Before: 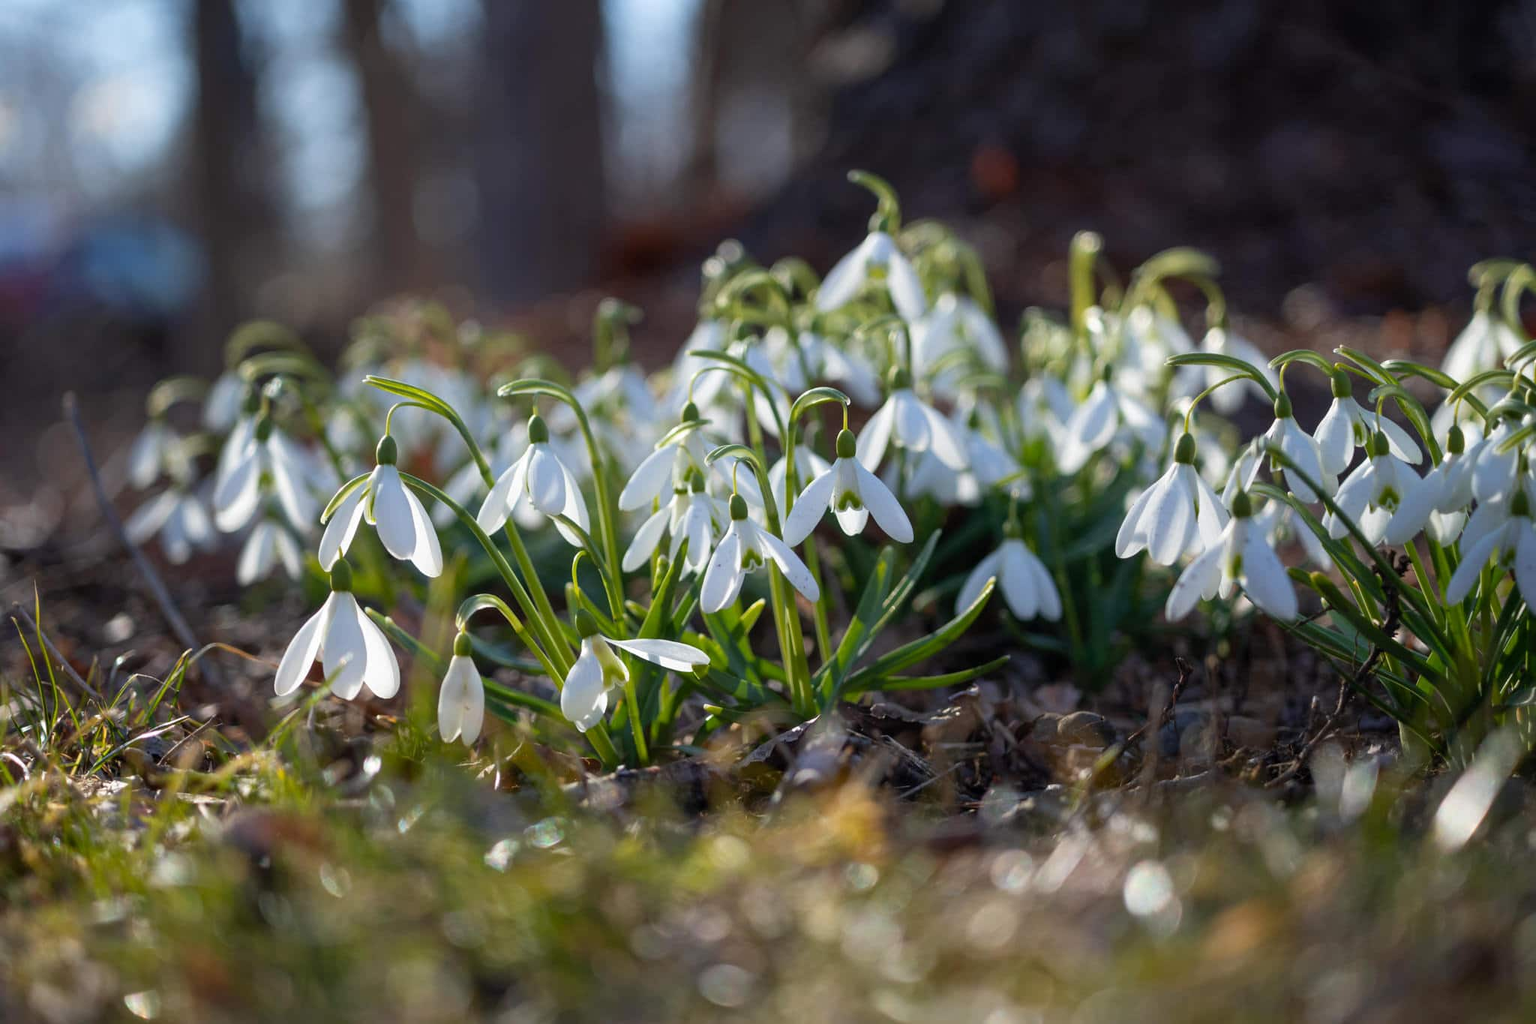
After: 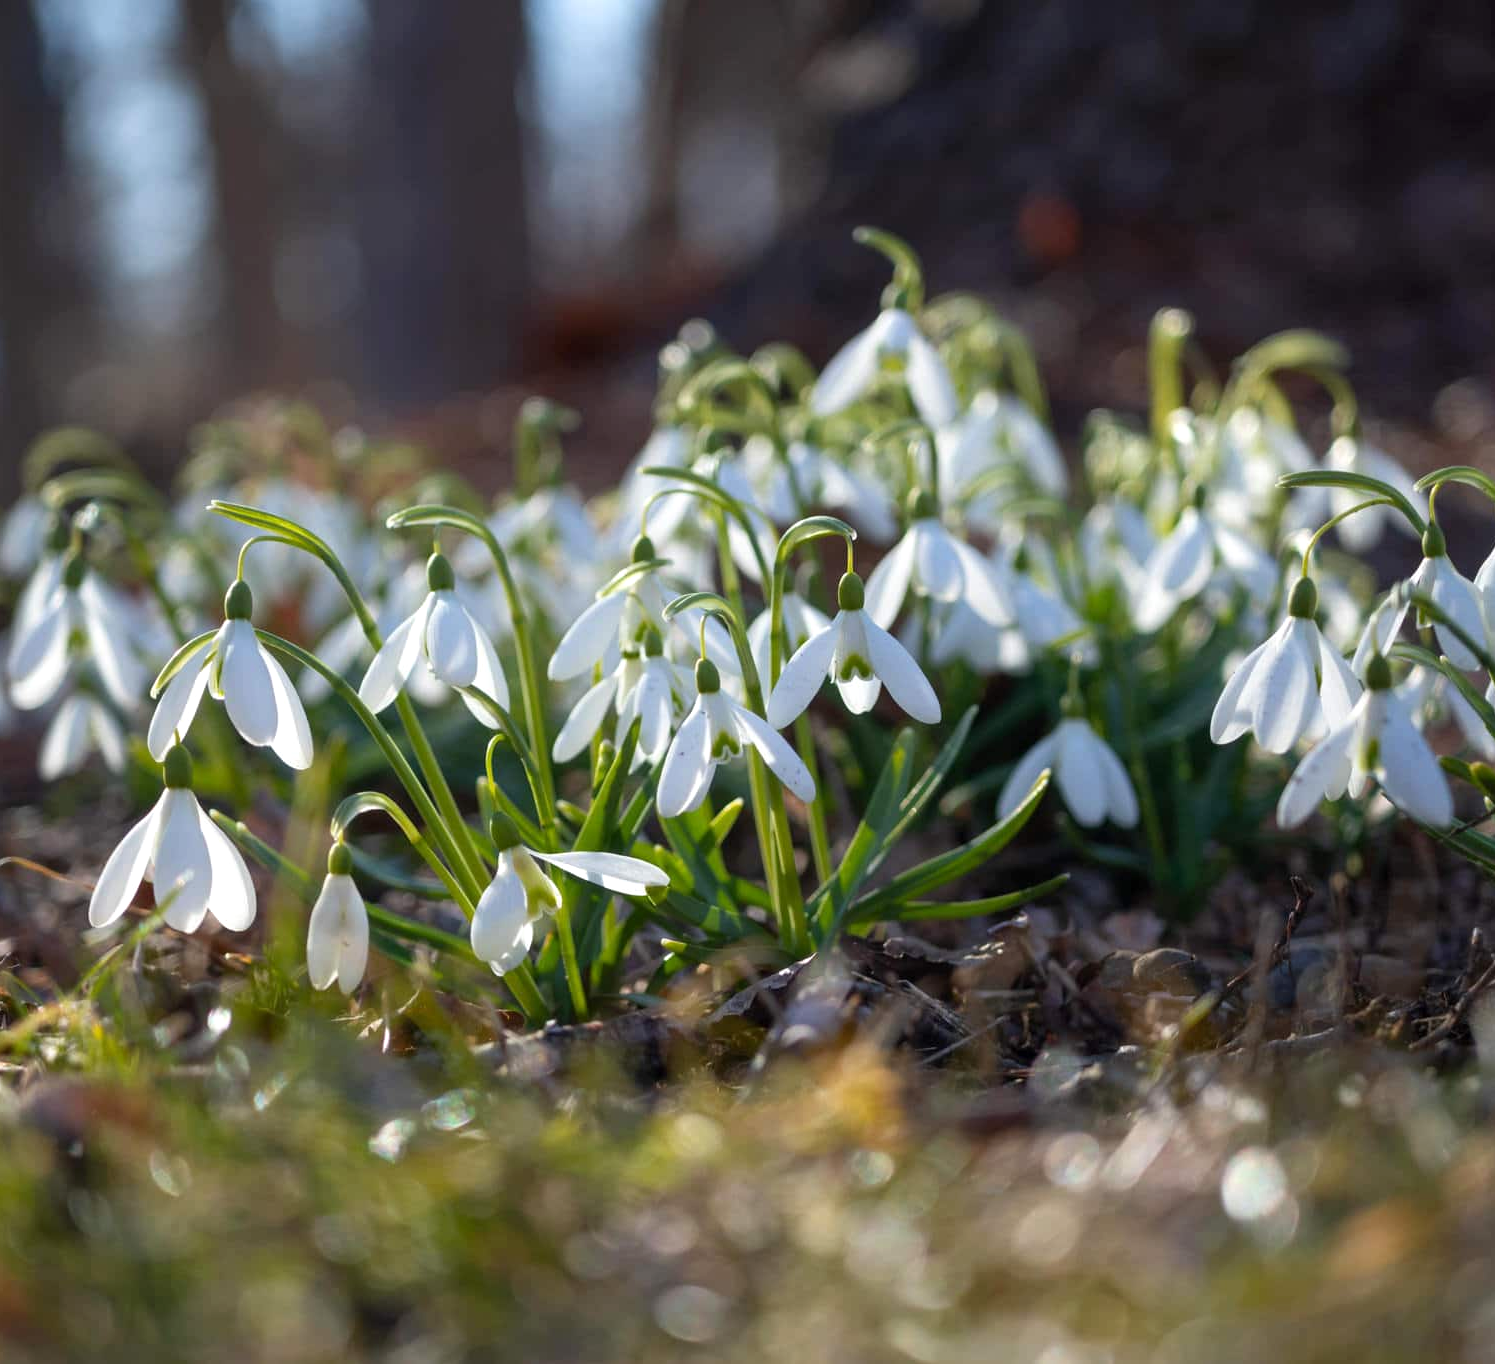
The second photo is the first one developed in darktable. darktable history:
crop: left 13.549%, top 0%, right 13.415%
exposure: exposure 0.175 EV, compensate exposure bias true, compensate highlight preservation false
